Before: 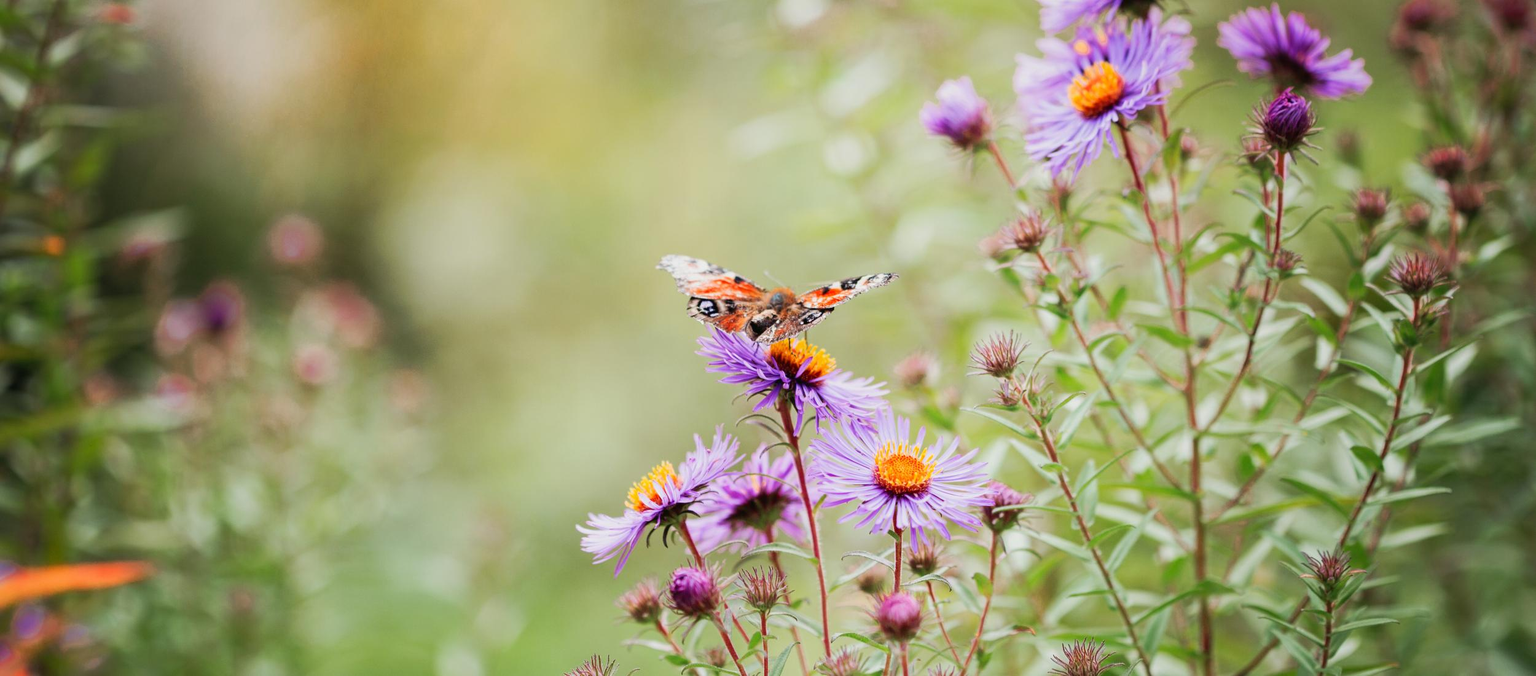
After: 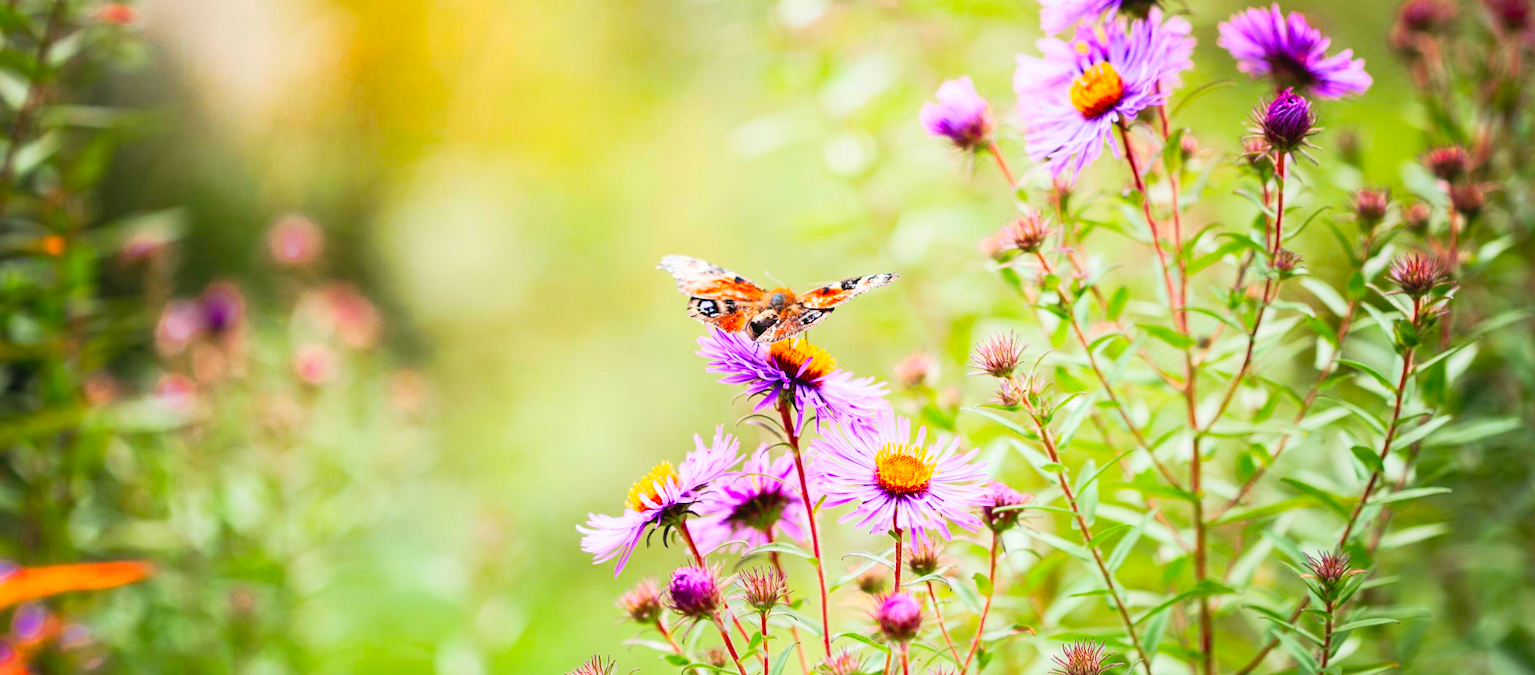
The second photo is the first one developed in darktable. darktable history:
color balance rgb: perceptual saturation grading › global saturation 25%, global vibrance 20%
exposure: exposure 0.2 EV, compensate highlight preservation false
contrast brightness saturation: contrast 0.2, brightness 0.16, saturation 0.22
